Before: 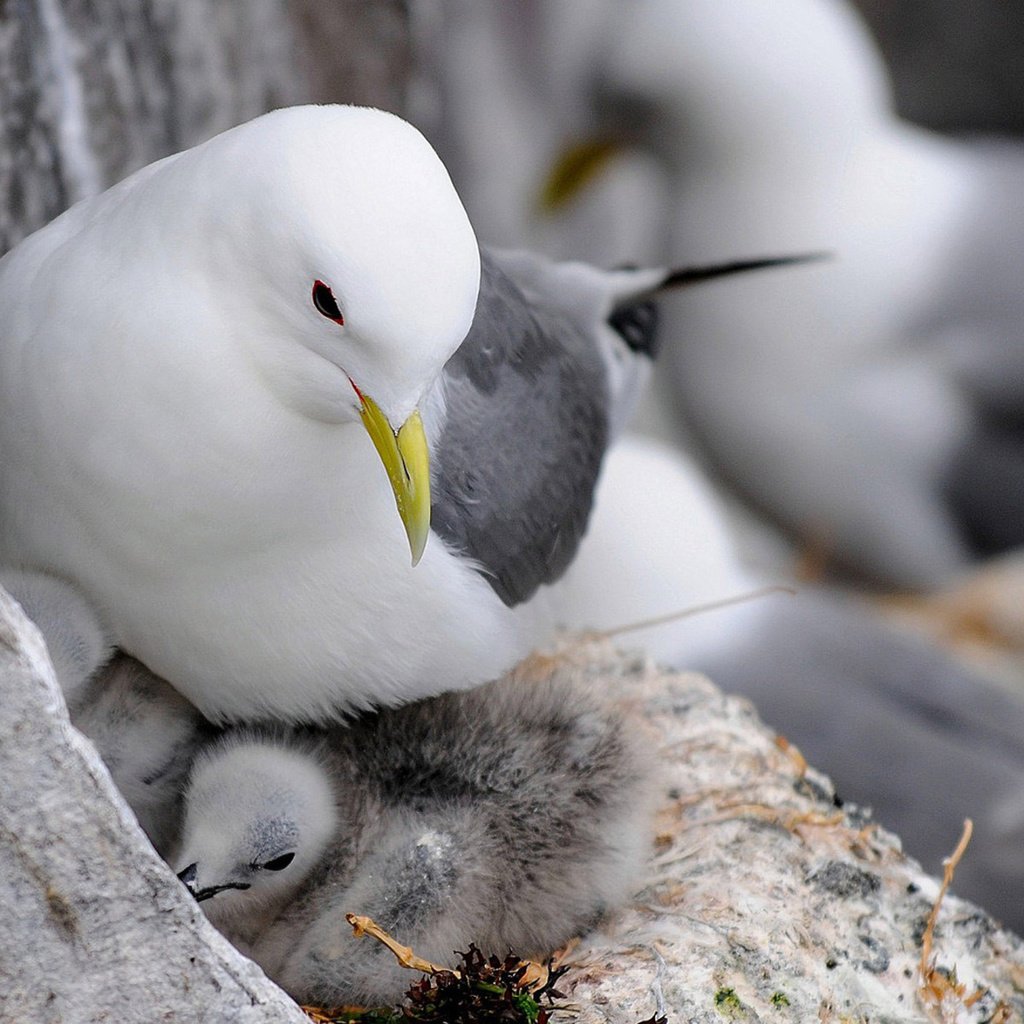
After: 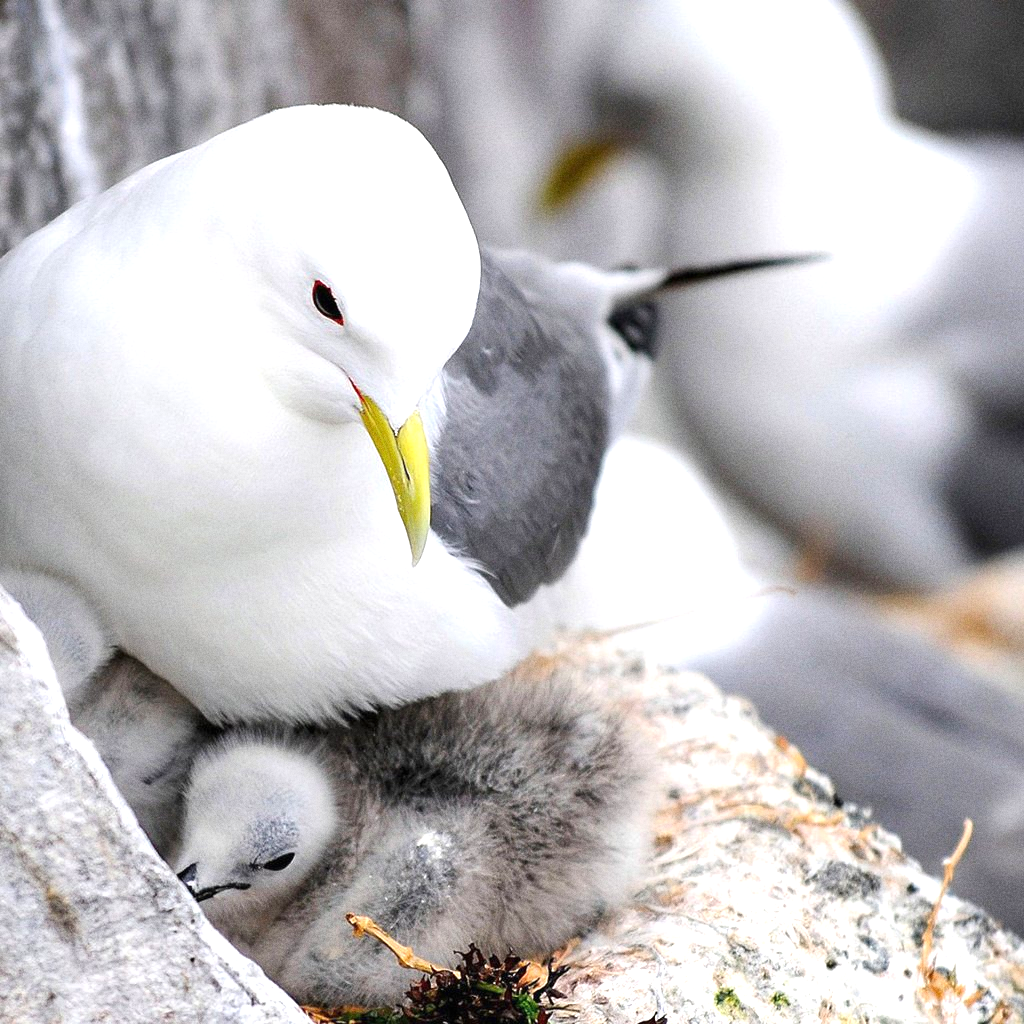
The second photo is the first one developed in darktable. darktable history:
grain: coarseness 0.09 ISO
exposure: black level correction 0, exposure 0.95 EV, compensate exposure bias true, compensate highlight preservation false
